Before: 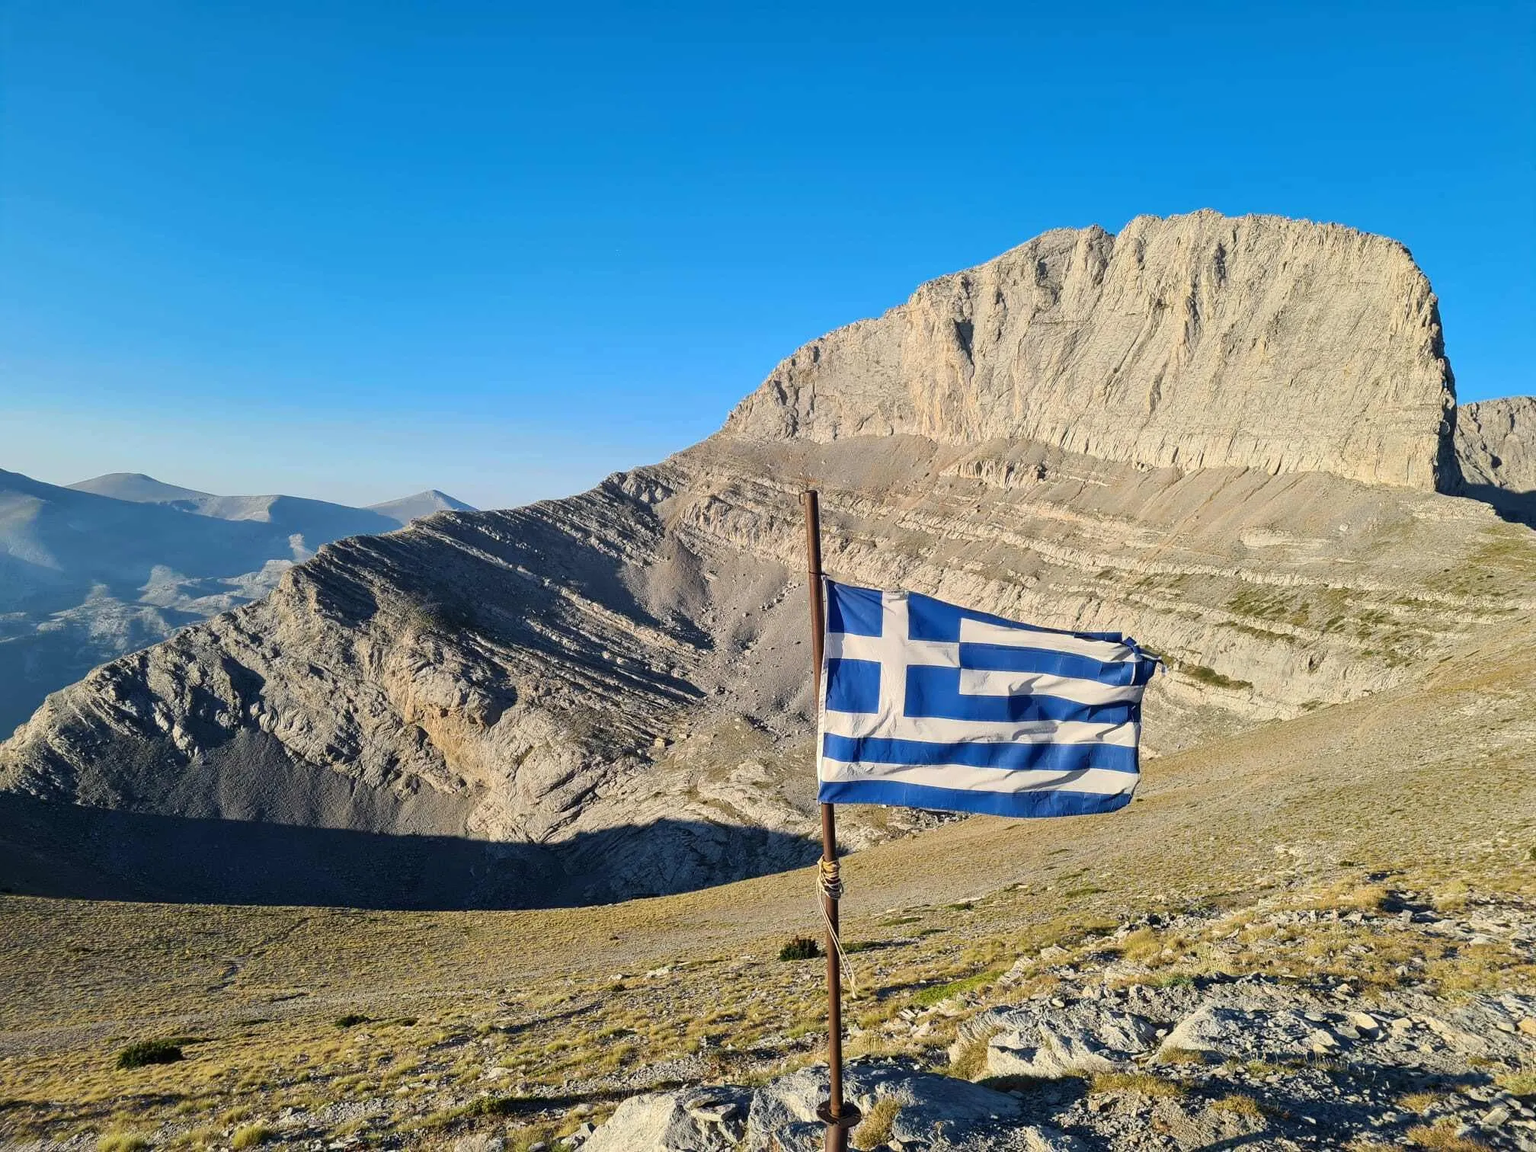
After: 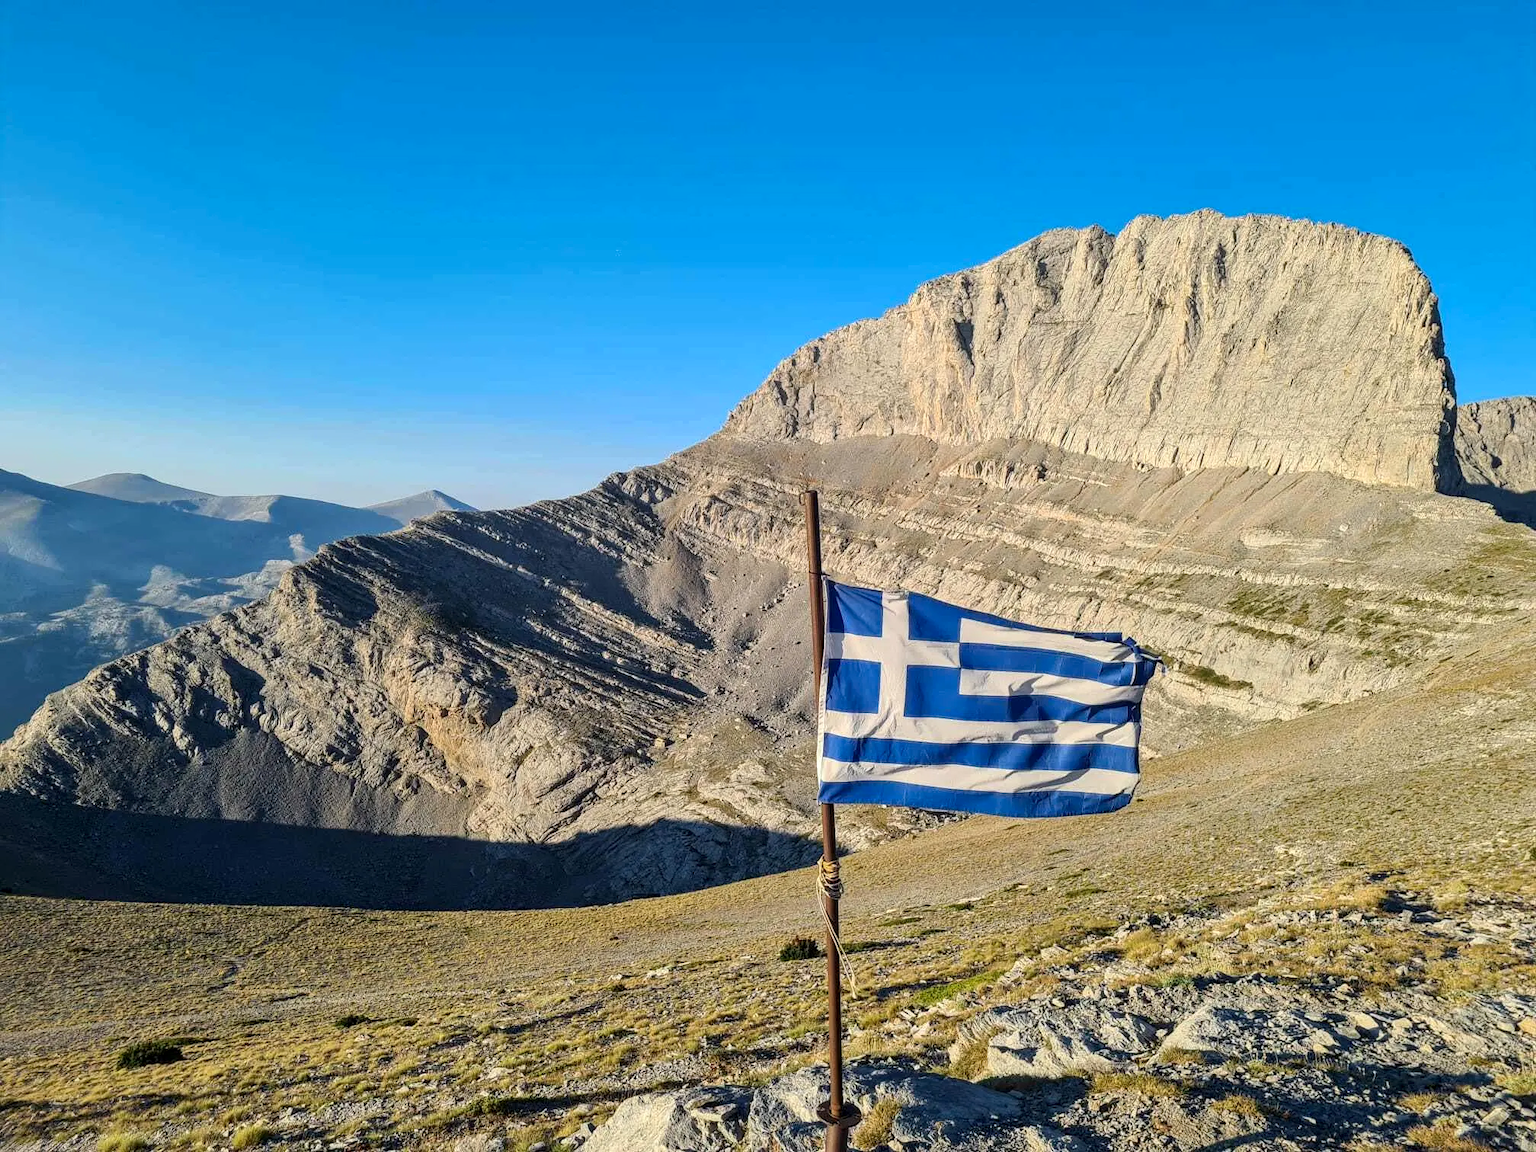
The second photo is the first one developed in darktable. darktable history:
local contrast: on, module defaults
contrast brightness saturation: contrast 0.04, saturation 0.07
